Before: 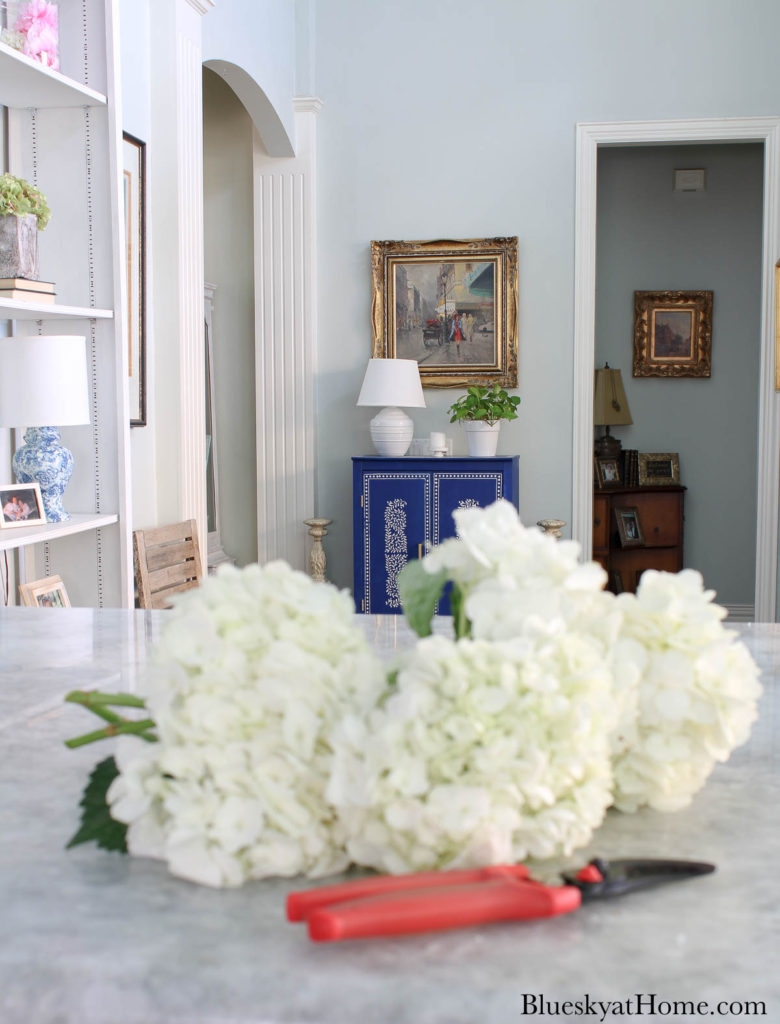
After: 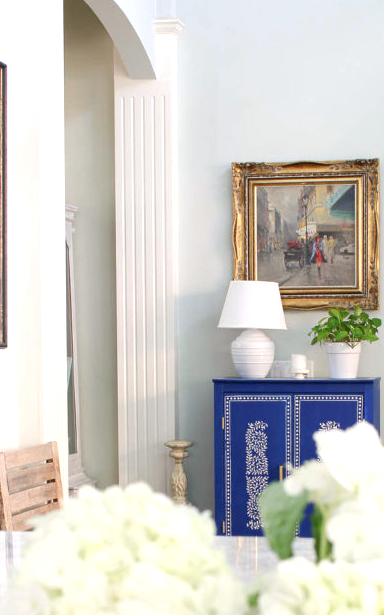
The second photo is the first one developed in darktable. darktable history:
color correction: highlights a* 0.816, highlights b* 2.78, saturation 1.1
crop: left 17.835%, top 7.675%, right 32.881%, bottom 32.213%
exposure: black level correction 0.001, exposure 0.5 EV, compensate exposure bias true, compensate highlight preservation false
